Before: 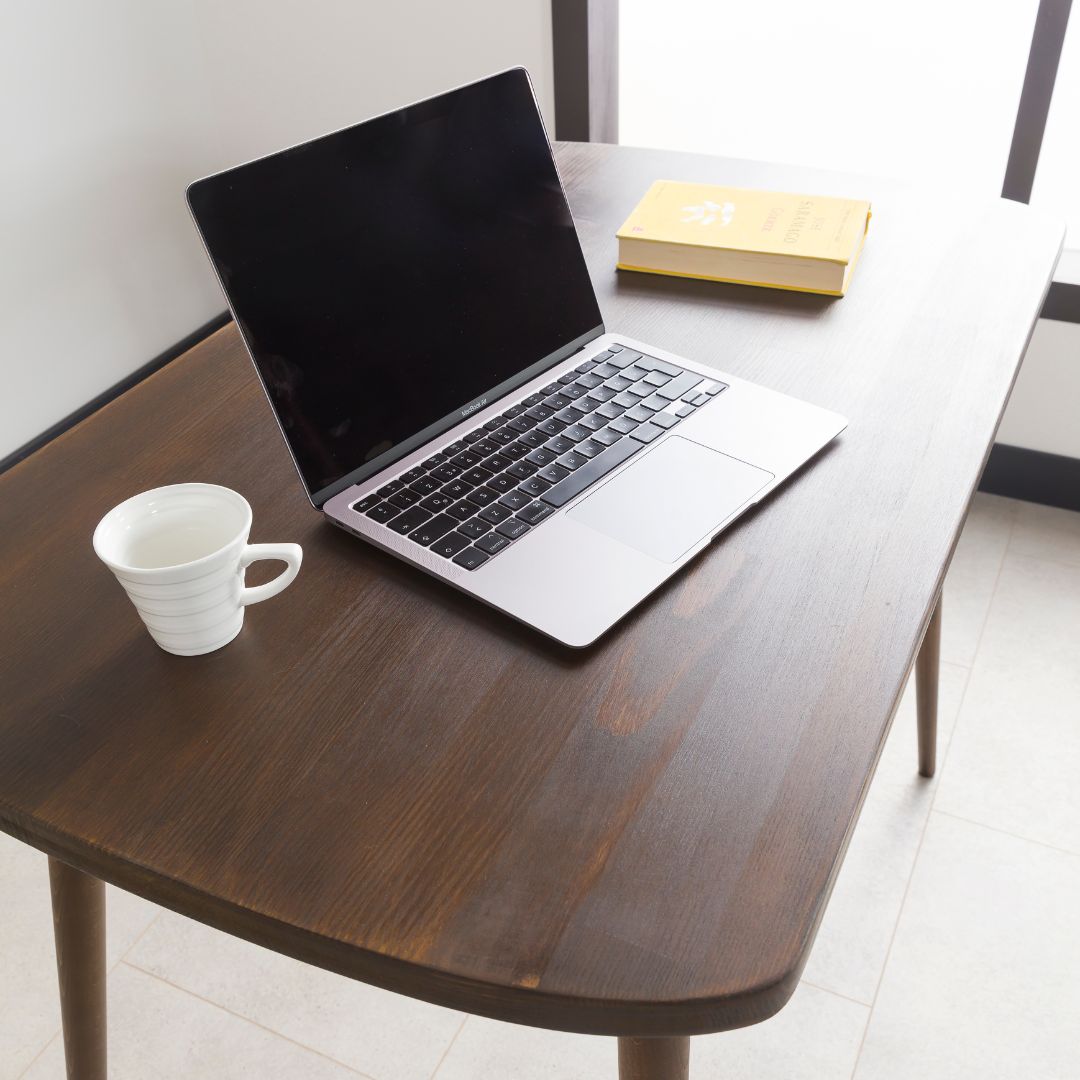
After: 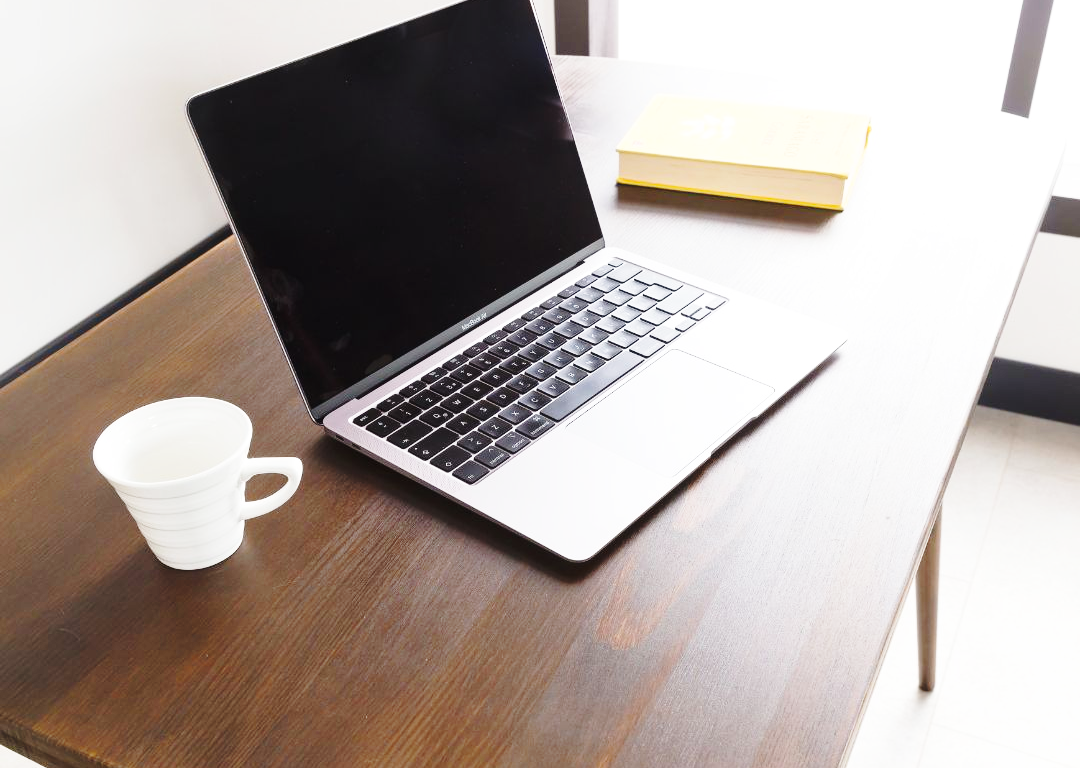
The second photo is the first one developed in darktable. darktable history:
base curve: curves: ch0 [(0, 0) (0.032, 0.037) (0.105, 0.228) (0.435, 0.76) (0.856, 0.983) (1, 1)], preserve colors none
tone equalizer: on, module defaults
crop and rotate: top 8.118%, bottom 20.73%
